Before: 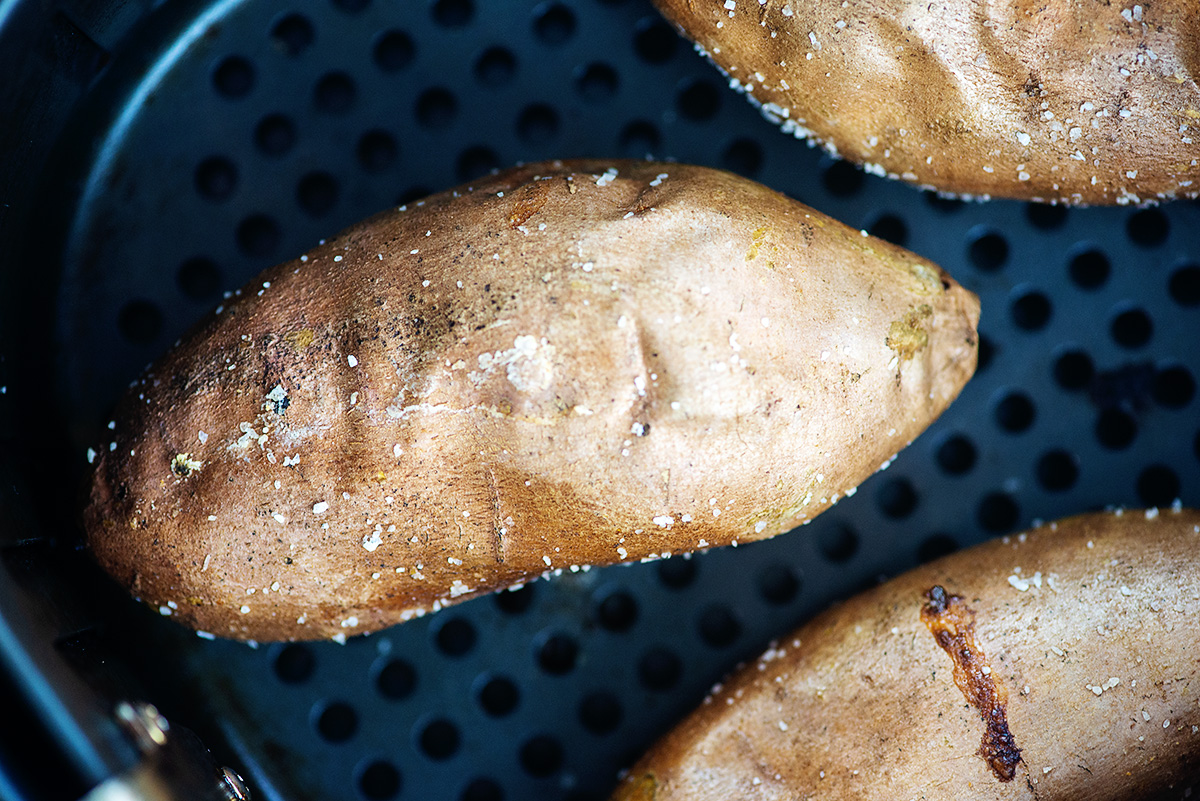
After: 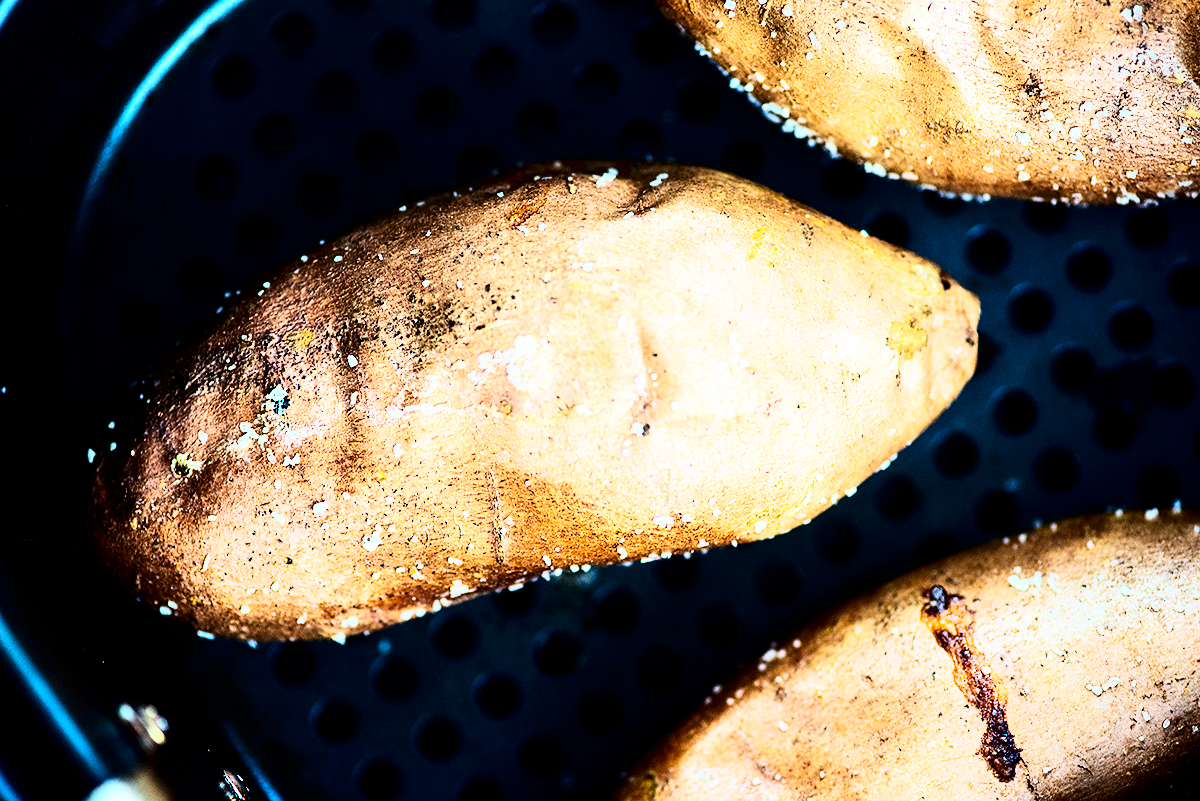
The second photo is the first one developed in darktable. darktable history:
white balance: emerald 1
contrast brightness saturation: contrast 0.13, brightness -0.24, saturation 0.14
rgb curve: curves: ch0 [(0, 0) (0.21, 0.15) (0.24, 0.21) (0.5, 0.75) (0.75, 0.96) (0.89, 0.99) (1, 1)]; ch1 [(0, 0.02) (0.21, 0.13) (0.25, 0.2) (0.5, 0.67) (0.75, 0.9) (0.89, 0.97) (1, 1)]; ch2 [(0, 0.02) (0.21, 0.13) (0.25, 0.2) (0.5, 0.67) (0.75, 0.9) (0.89, 0.97) (1, 1)], compensate middle gray true
